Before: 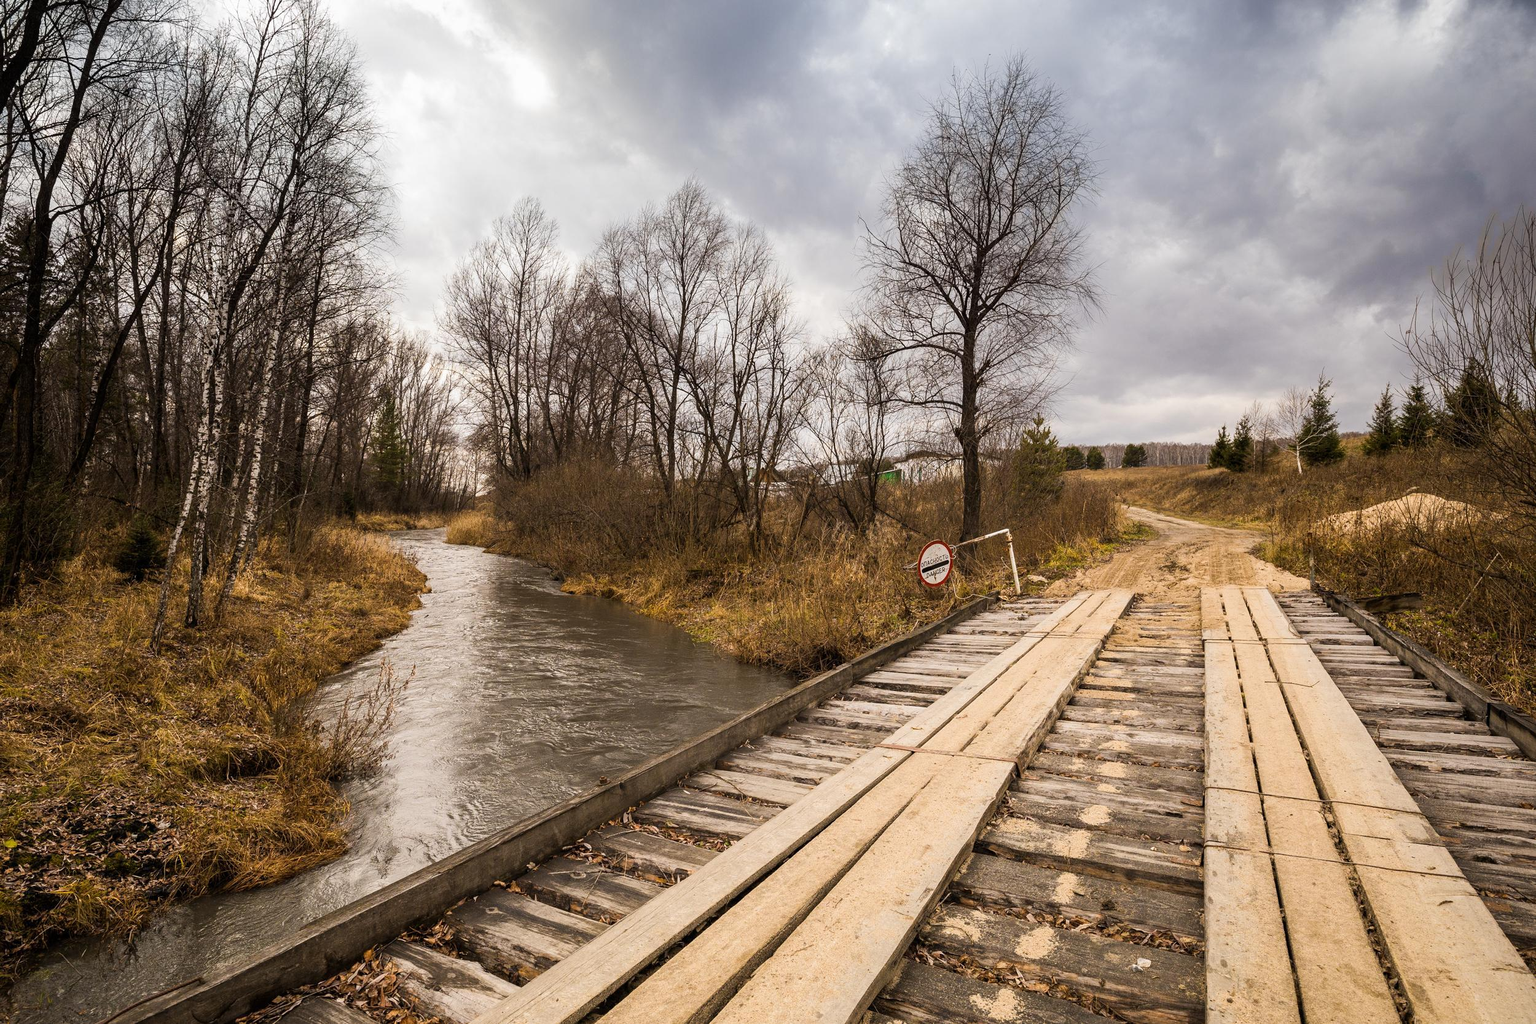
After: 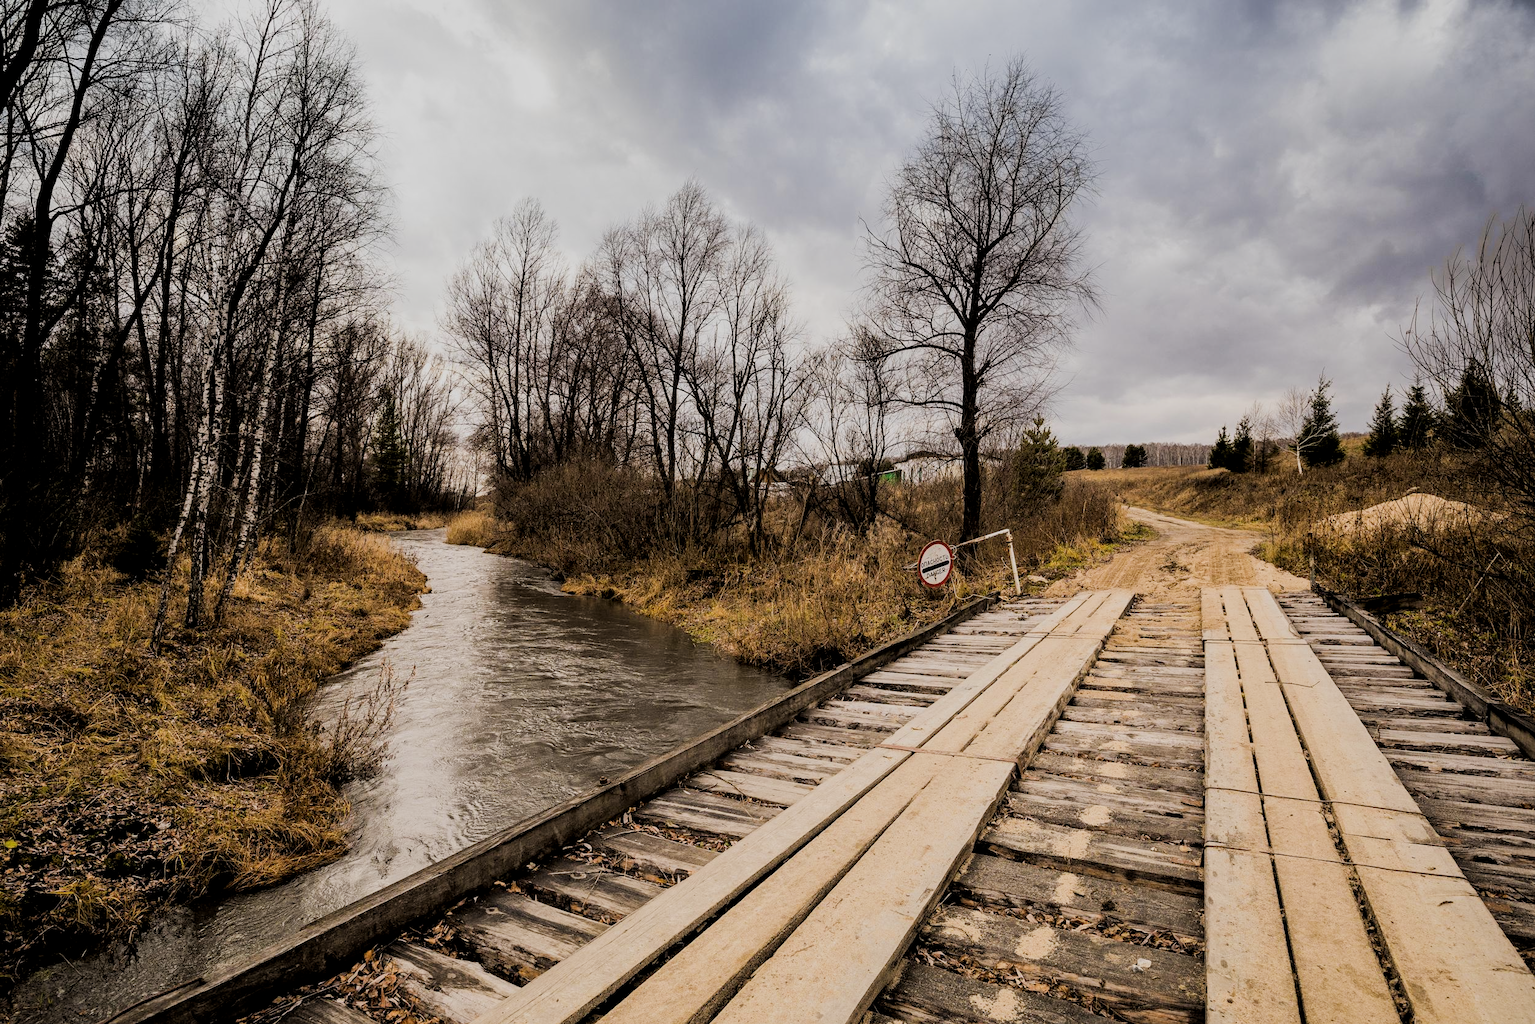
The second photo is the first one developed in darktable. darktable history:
local contrast: mode bilateral grid, contrast 19, coarseness 50, detail 120%, midtone range 0.2
filmic rgb: black relative exposure -4.25 EV, white relative exposure 5.16 EV, hardness 2.1, contrast 1.181
